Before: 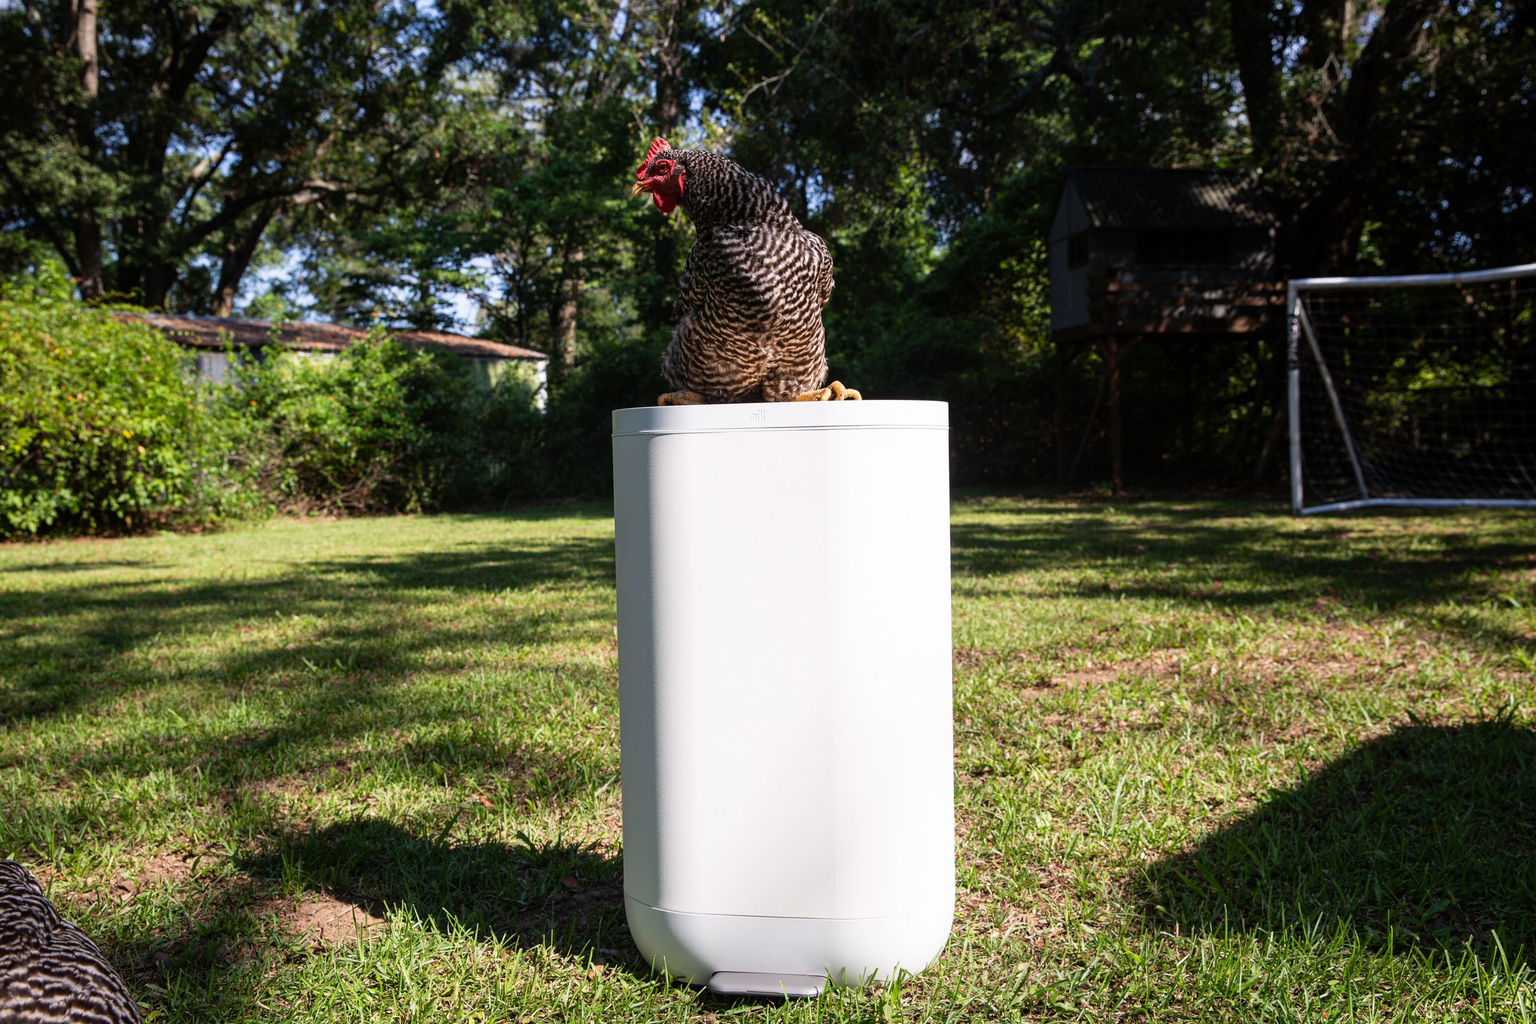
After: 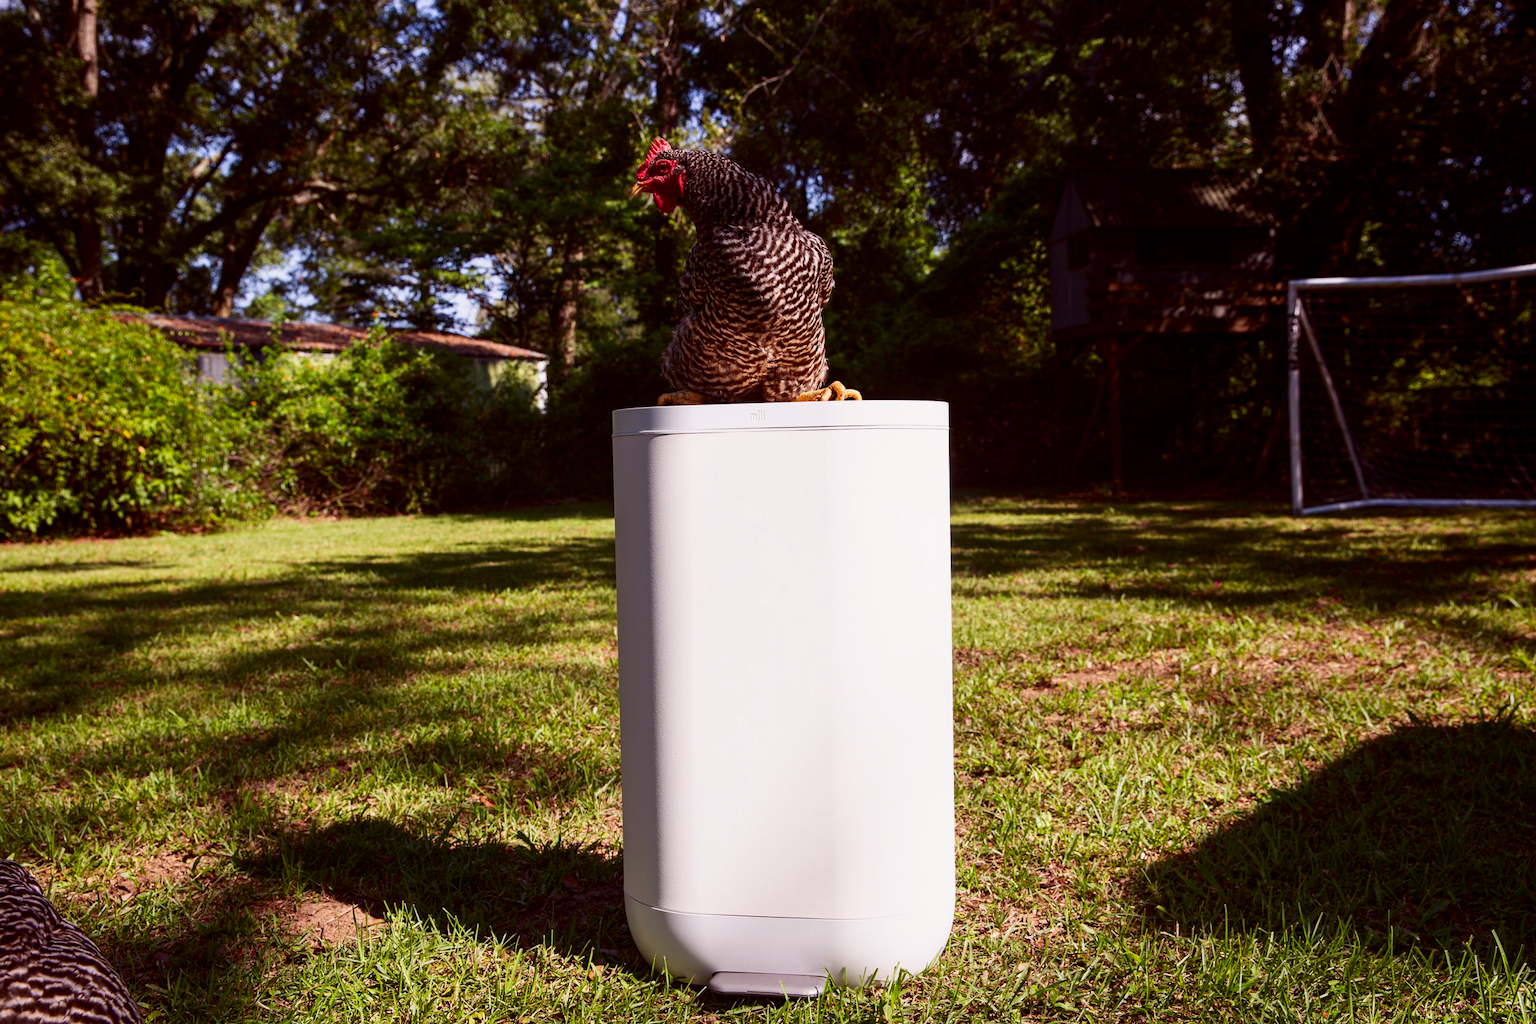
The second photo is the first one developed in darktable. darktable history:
contrast brightness saturation: contrast 0.12, brightness -0.12, saturation 0.2
rgb levels: mode RGB, independent channels, levels [[0, 0.474, 1], [0, 0.5, 1], [0, 0.5, 1]]
exposure: exposure -0.116 EV, compensate exposure bias true, compensate highlight preservation false
